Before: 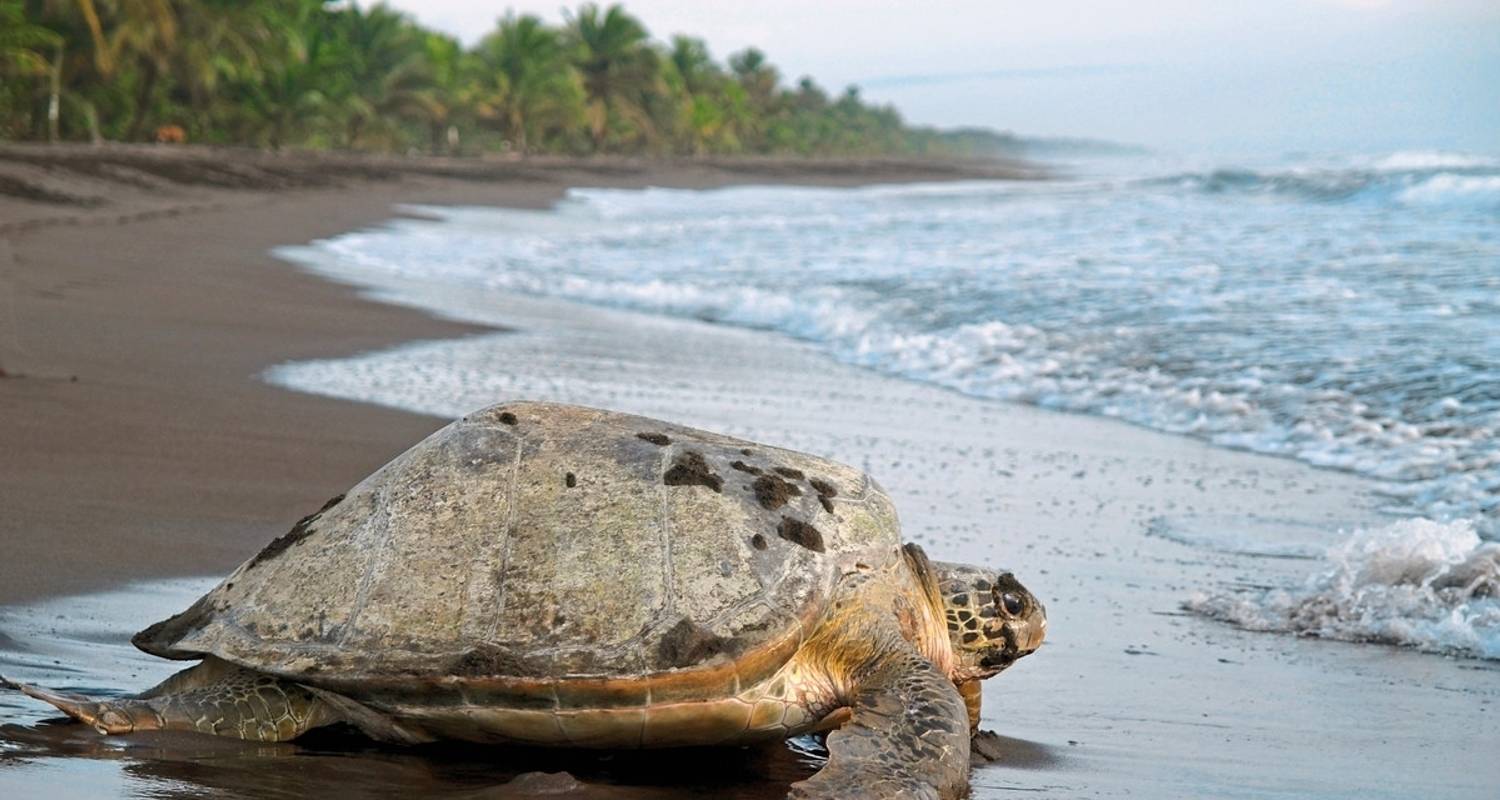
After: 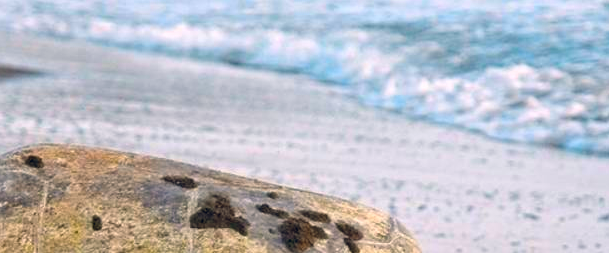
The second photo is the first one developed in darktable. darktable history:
exposure: black level correction 0.001, compensate exposure bias true, compensate highlight preservation false
color balance rgb: highlights gain › chroma 2.065%, highlights gain › hue 46.01°, global offset › chroma 0.131%, global offset › hue 253.19°, linear chroma grading › global chroma 25.524%, perceptual saturation grading › global saturation 25.311%, global vibrance 26.318%, contrast 6.621%
crop: left 31.656%, top 32.235%, right 27.704%, bottom 36.054%
